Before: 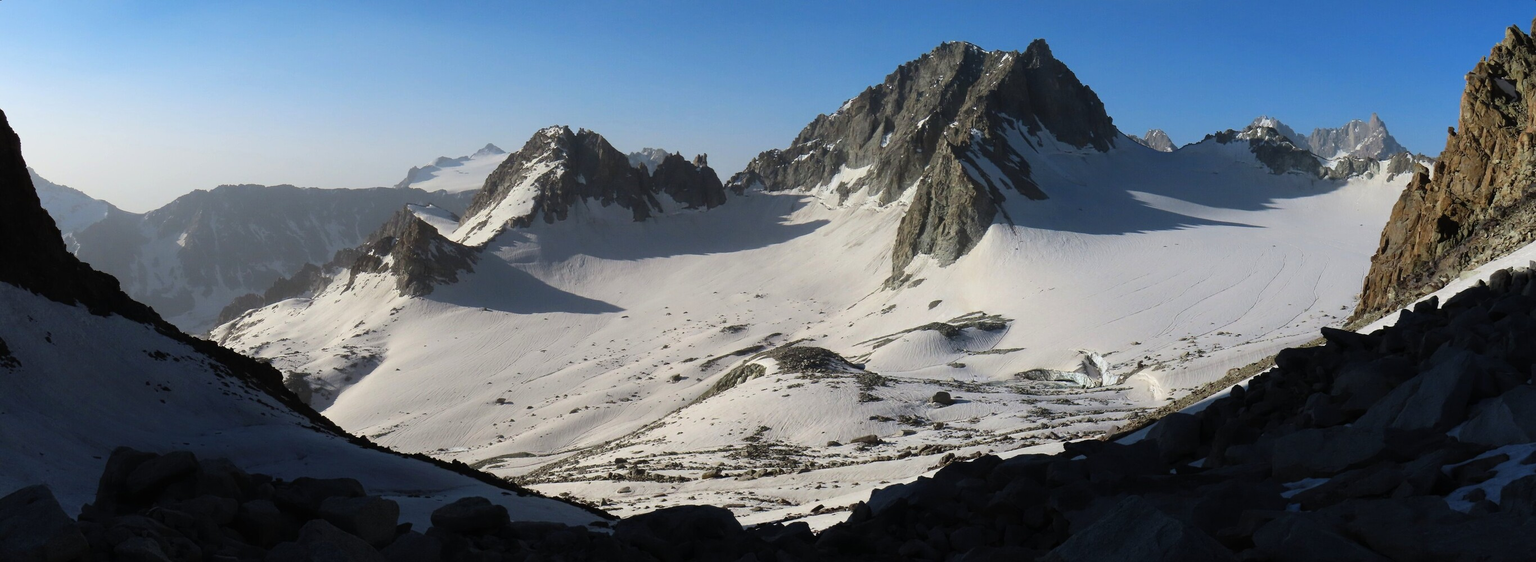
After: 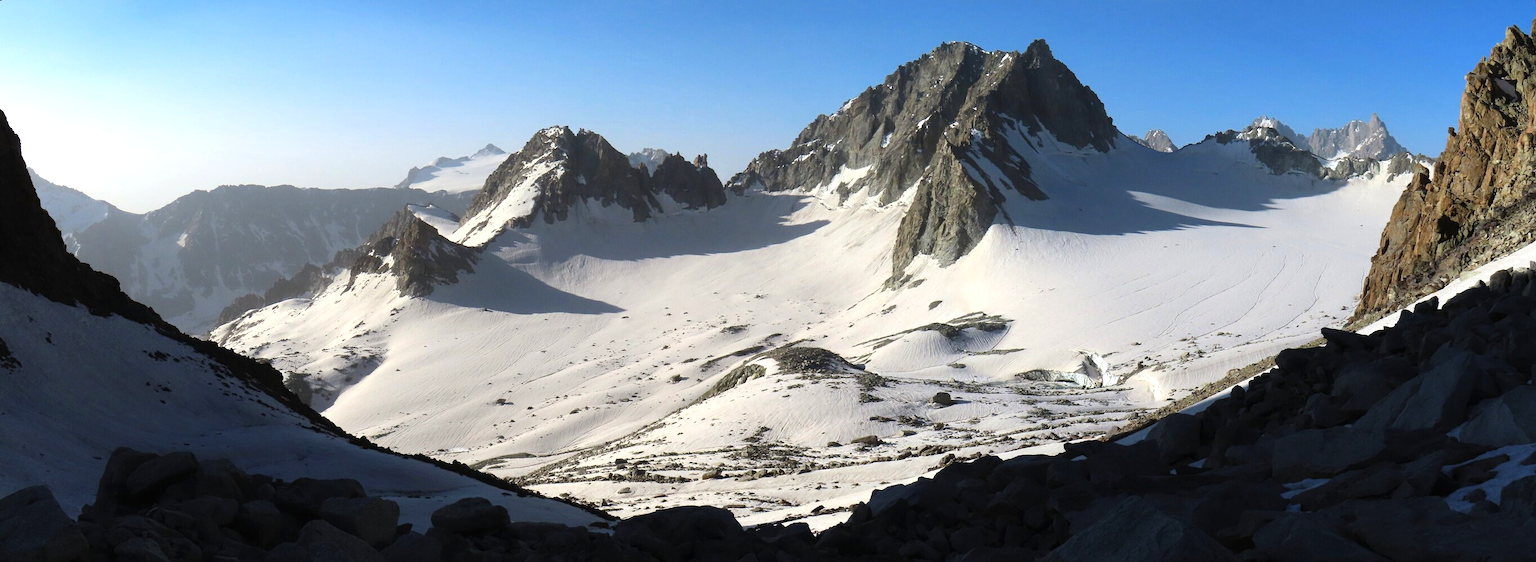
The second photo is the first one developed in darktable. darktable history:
base curve: exposure shift 0, preserve colors none
exposure: exposure 0.559 EV, compensate highlight preservation false
